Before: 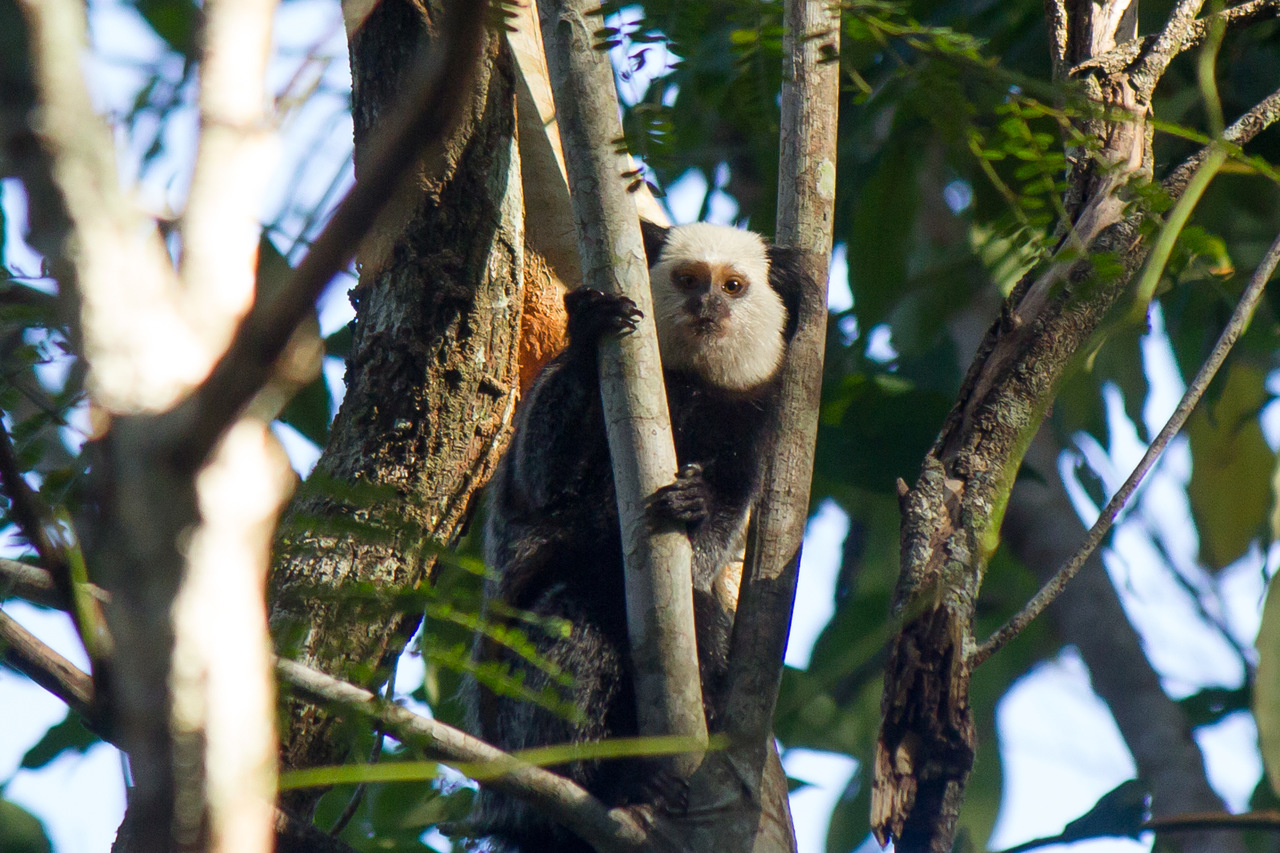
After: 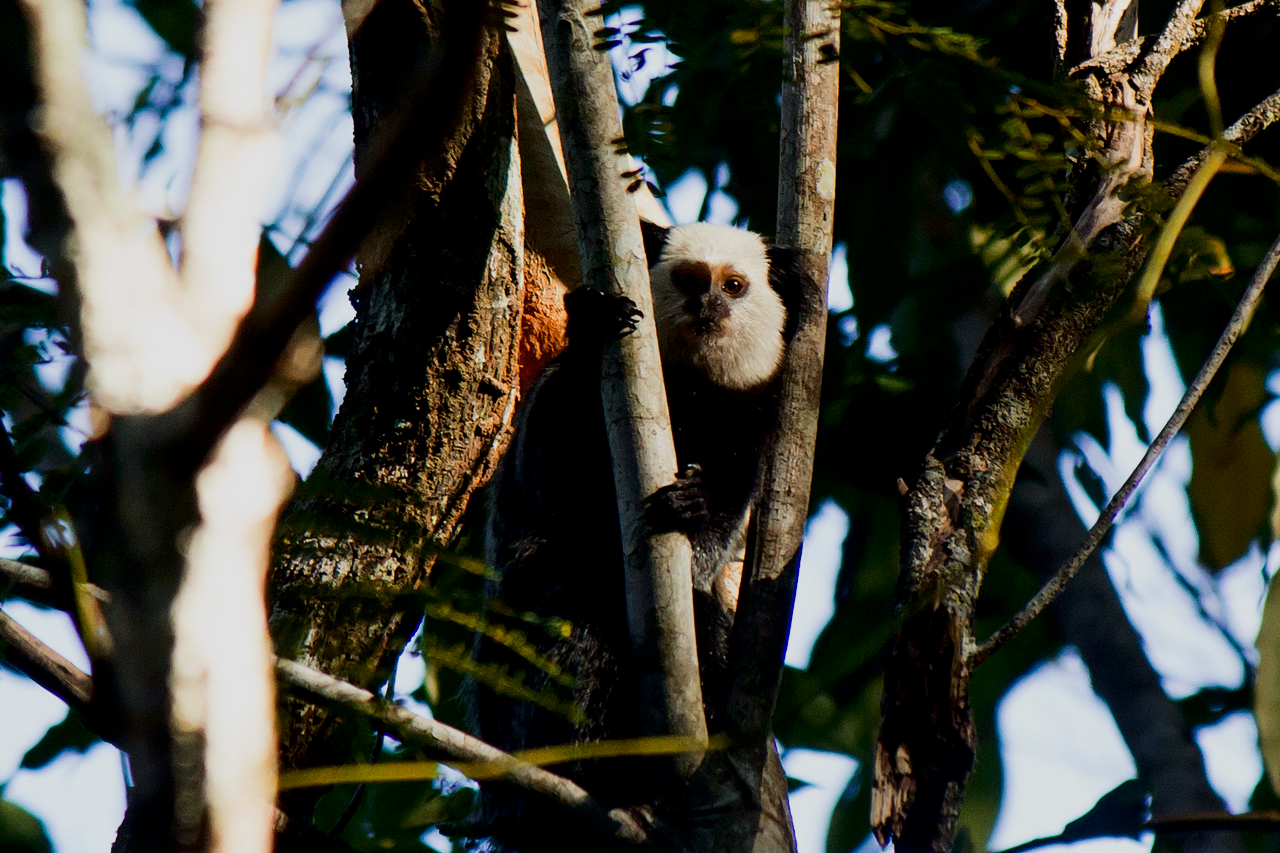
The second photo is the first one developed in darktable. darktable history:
color zones: curves: ch2 [(0, 0.5) (0.143, 0.5) (0.286, 0.416) (0.429, 0.5) (0.571, 0.5) (0.714, 0.5) (0.857, 0.5) (1, 0.5)]
contrast brightness saturation: contrast 0.1, brightness -0.26, saturation 0.14
filmic rgb: black relative exposure -5 EV, hardness 2.88, contrast 1.3, highlights saturation mix -30%
exposure: exposure 0.127 EV, compensate highlight preservation false
